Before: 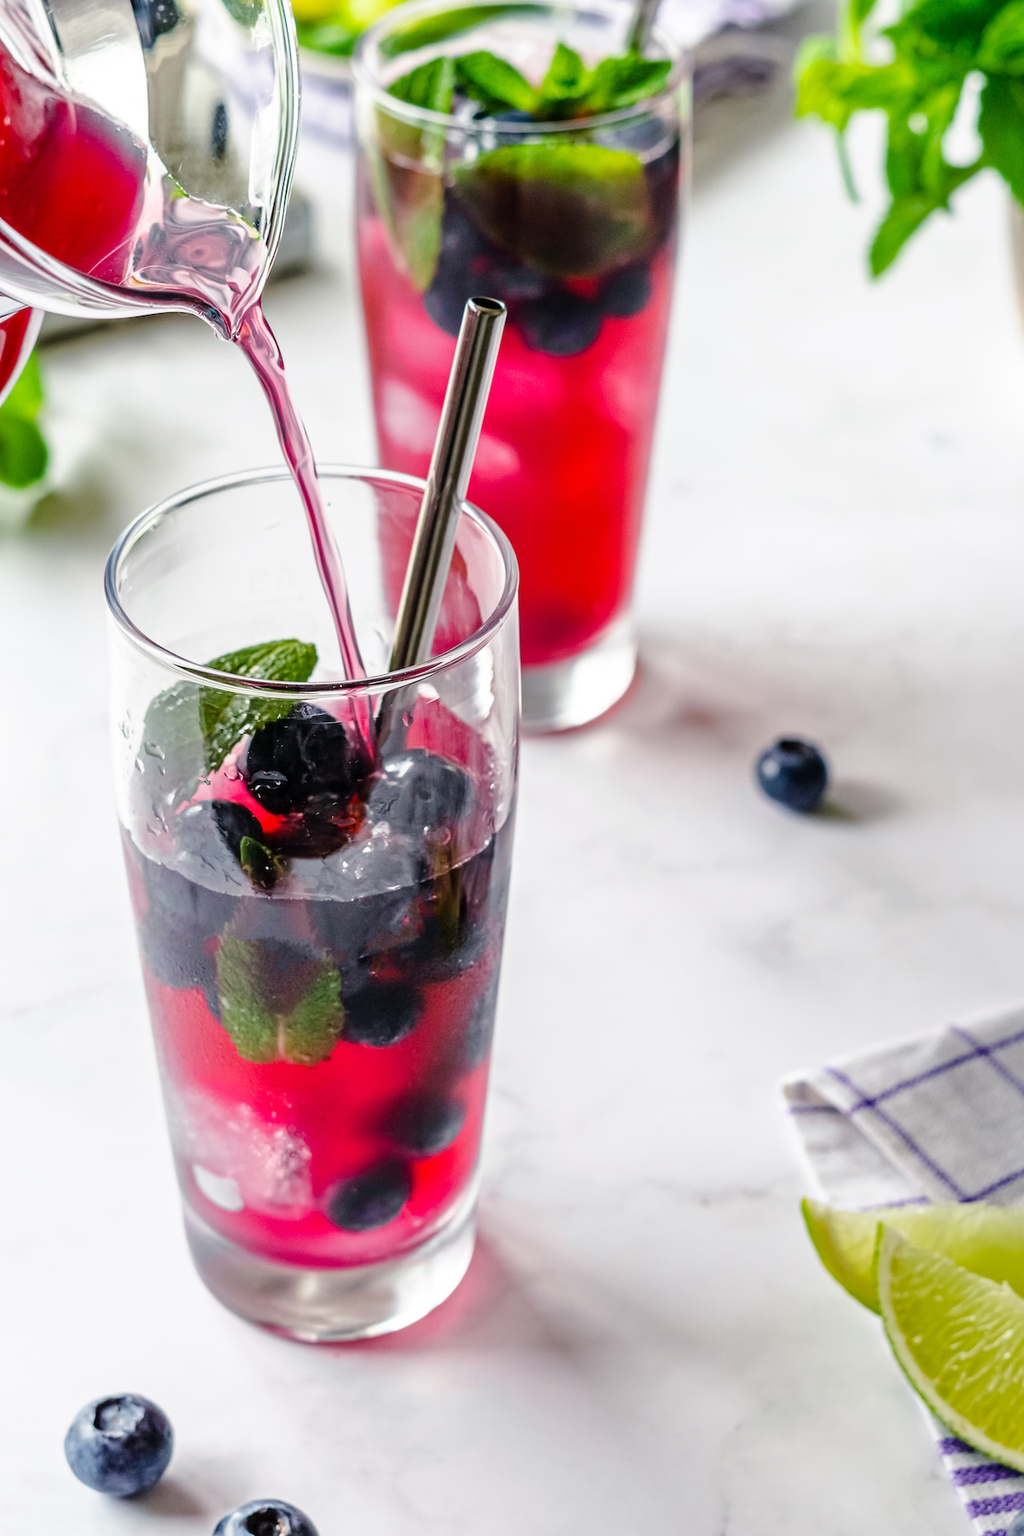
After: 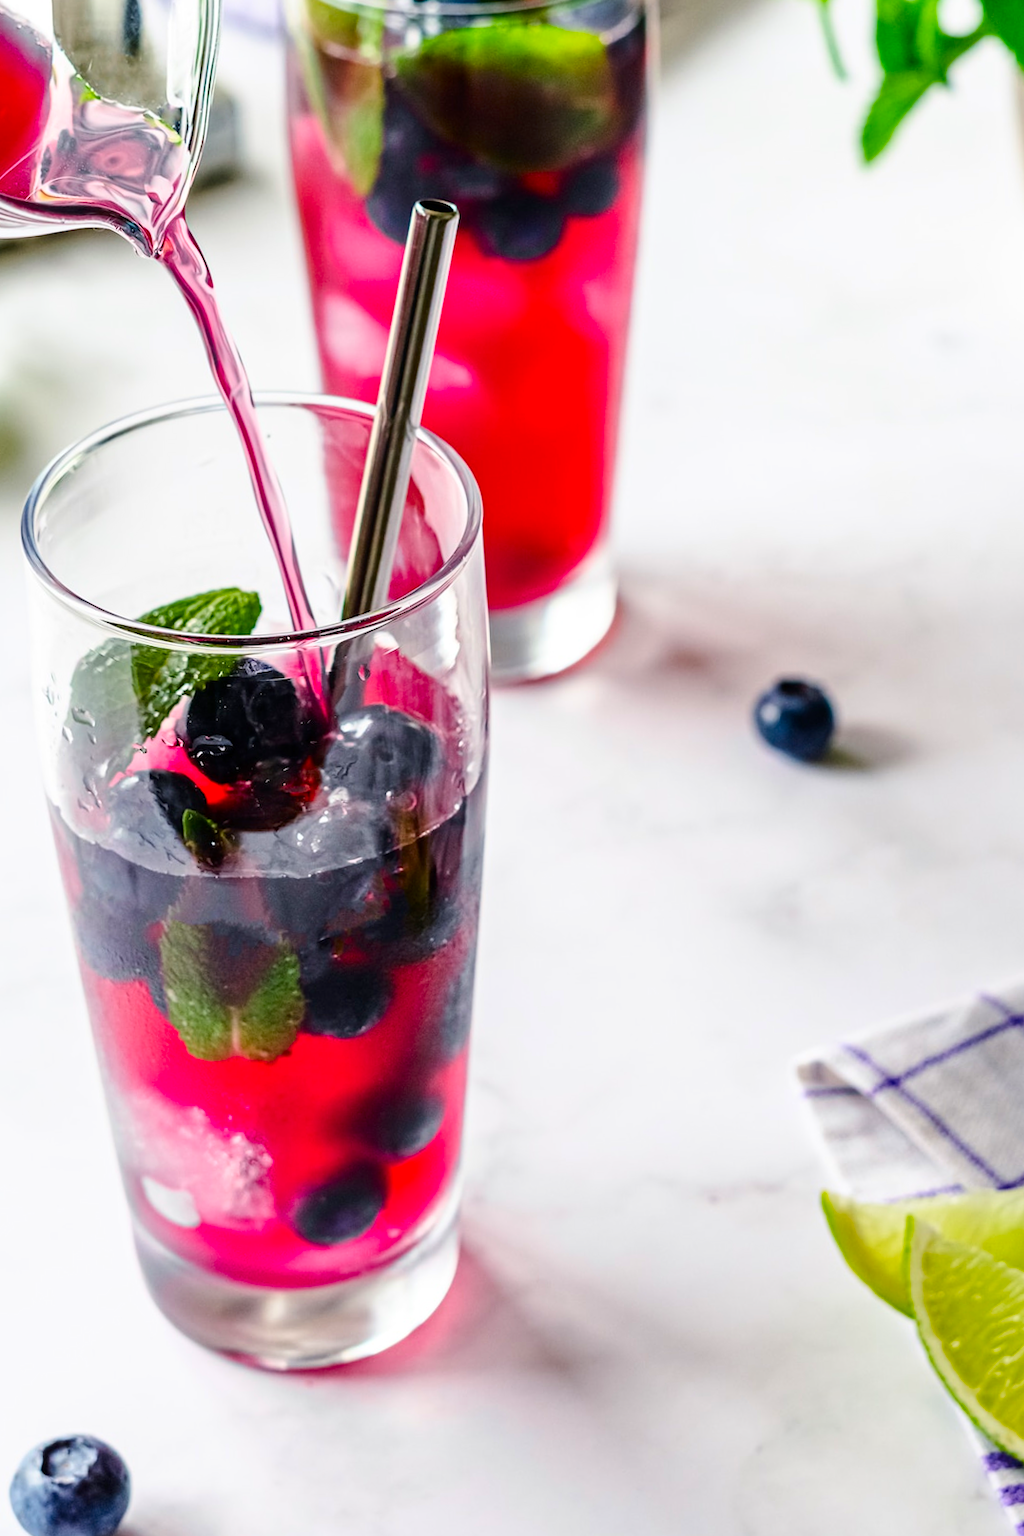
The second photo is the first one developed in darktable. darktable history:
crop and rotate: angle 1.96°, left 5.673%, top 5.673%
contrast brightness saturation: contrast 0.16, saturation 0.32
